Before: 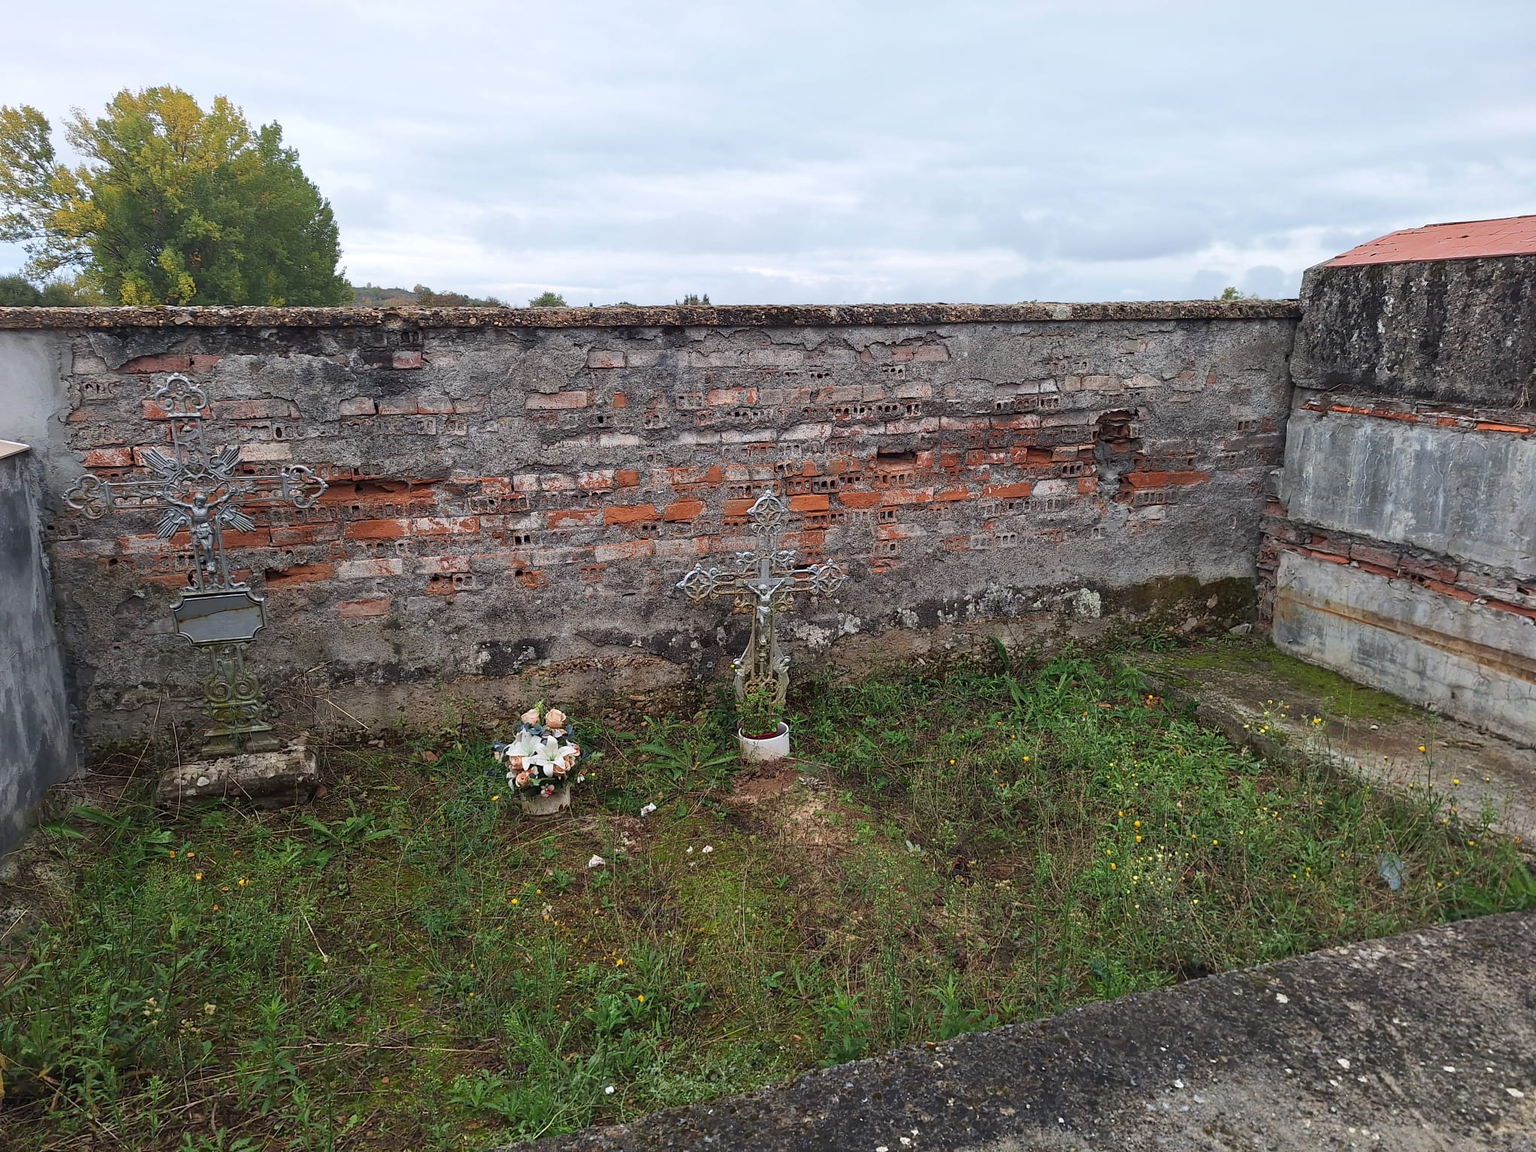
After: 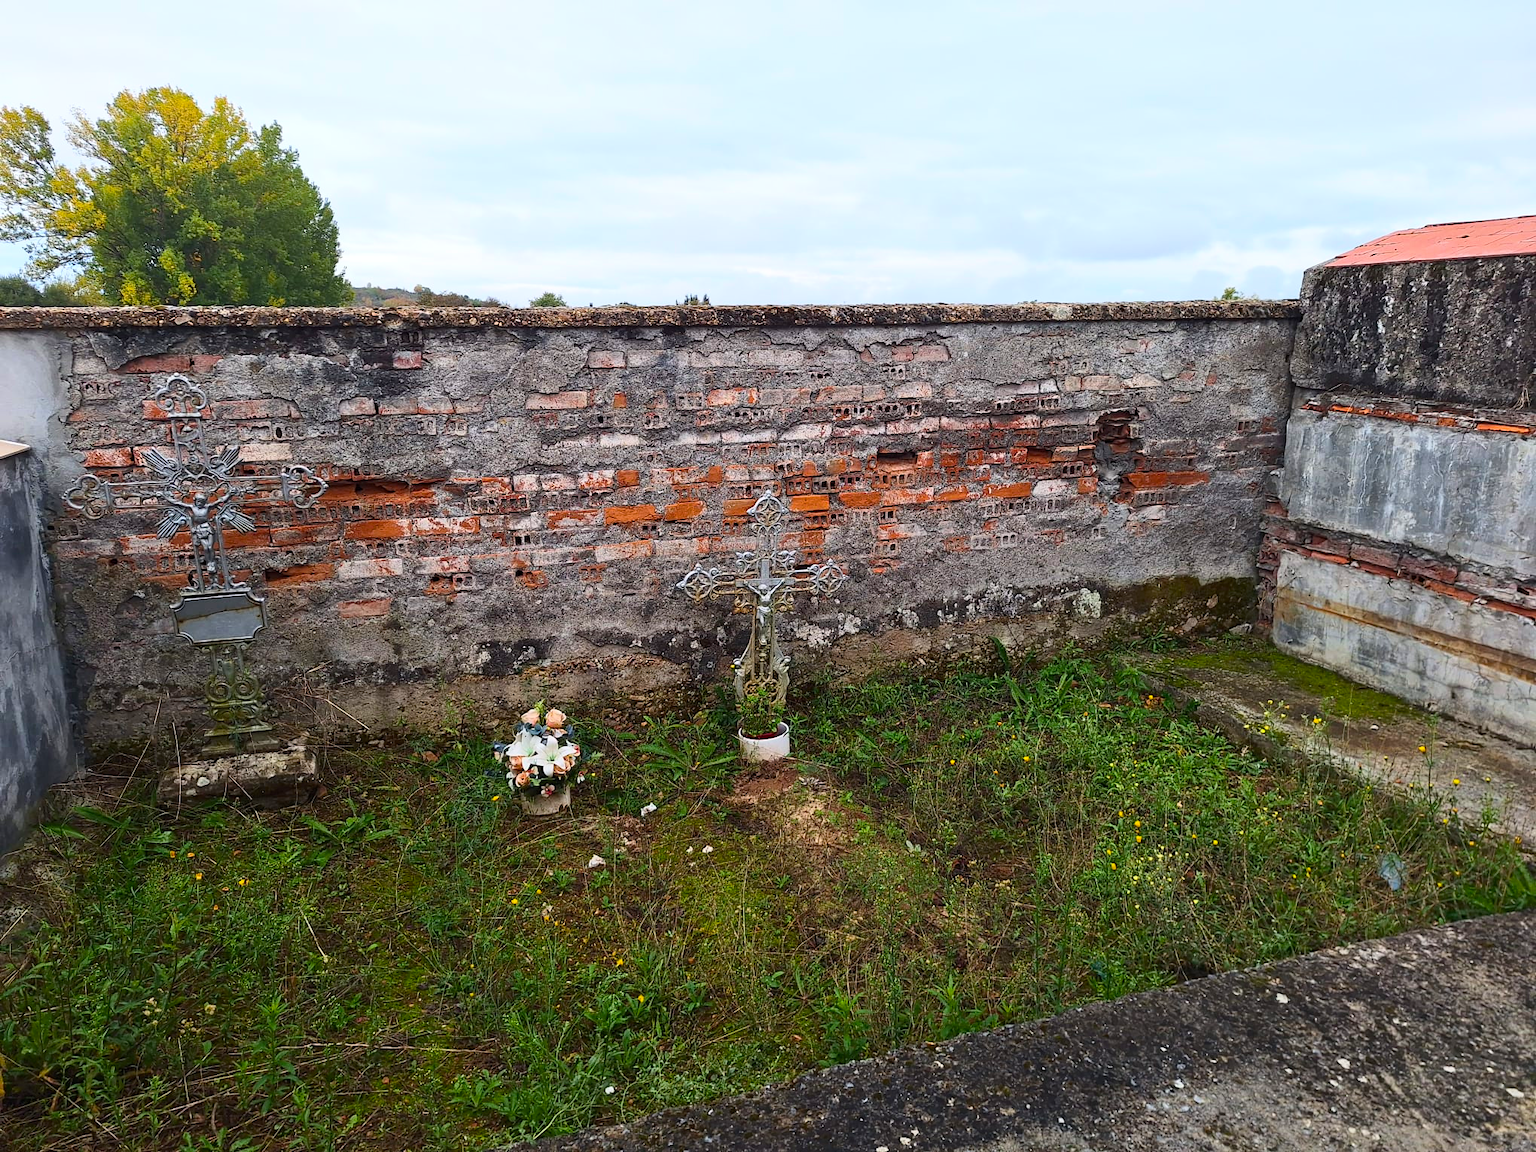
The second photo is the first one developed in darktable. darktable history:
graduated density: rotation -180°, offset 24.95
color balance rgb: linear chroma grading › global chroma 15%, perceptual saturation grading › global saturation 30%
contrast brightness saturation: contrast 0.24, brightness 0.09
